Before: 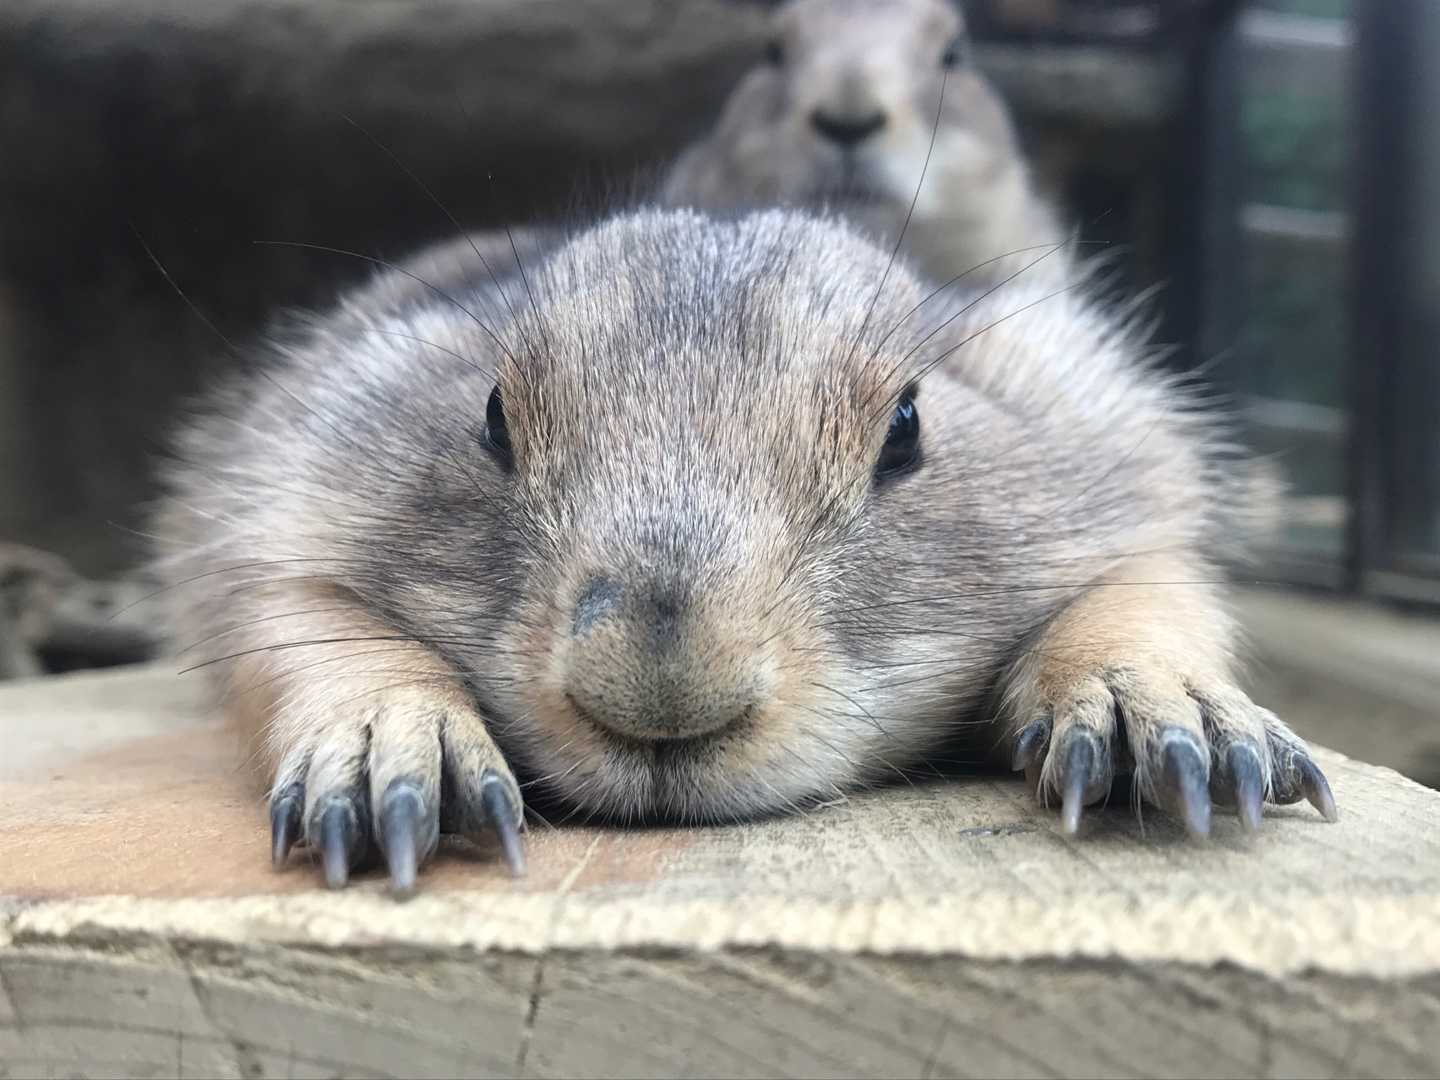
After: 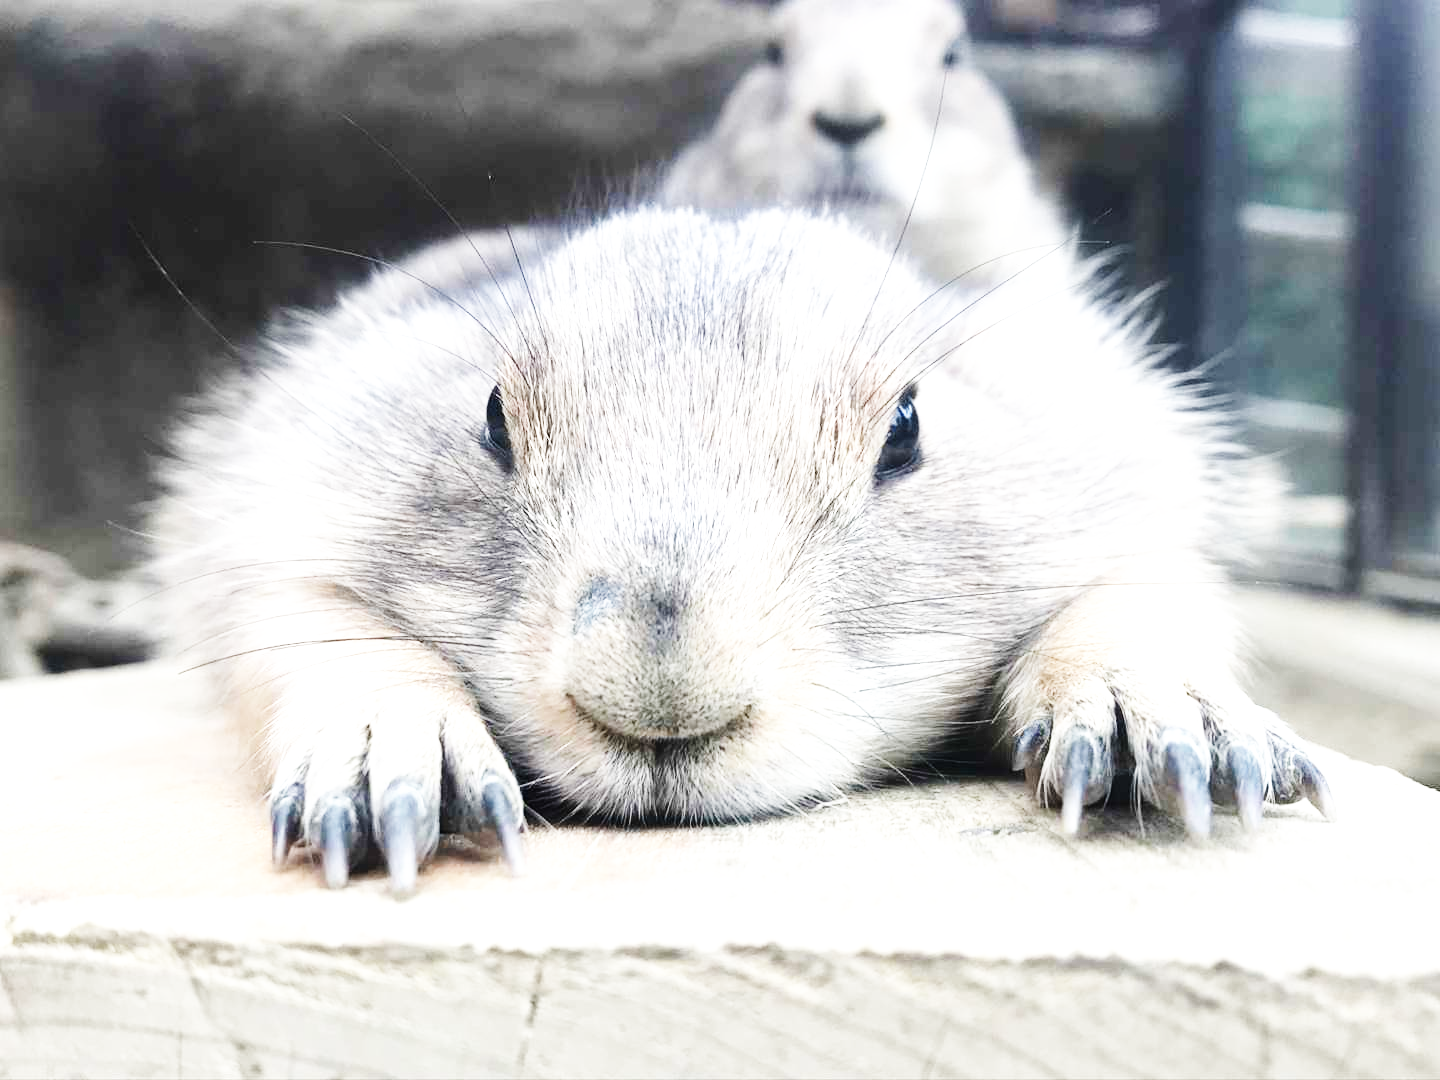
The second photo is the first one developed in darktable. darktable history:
exposure: exposure 0.564 EV, compensate highlight preservation false
base curve: curves: ch0 [(0, 0.003) (0.001, 0.002) (0.006, 0.004) (0.02, 0.022) (0.048, 0.086) (0.094, 0.234) (0.162, 0.431) (0.258, 0.629) (0.385, 0.8) (0.548, 0.918) (0.751, 0.988) (1, 1)], preserve colors none
color correction: saturation 0.85
